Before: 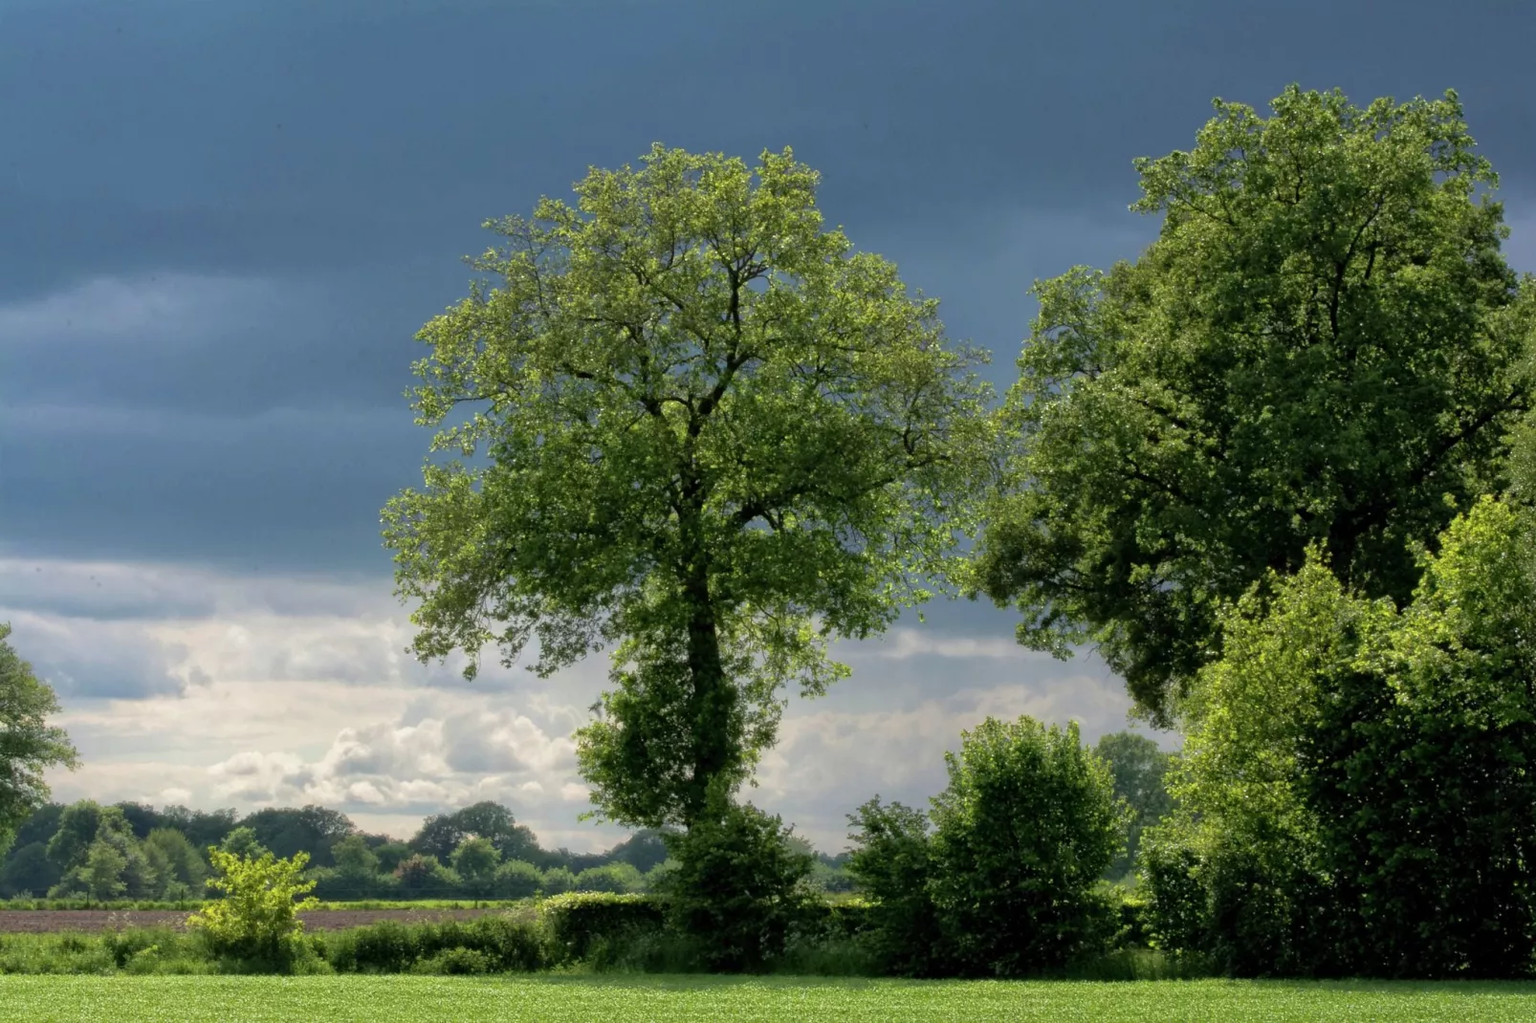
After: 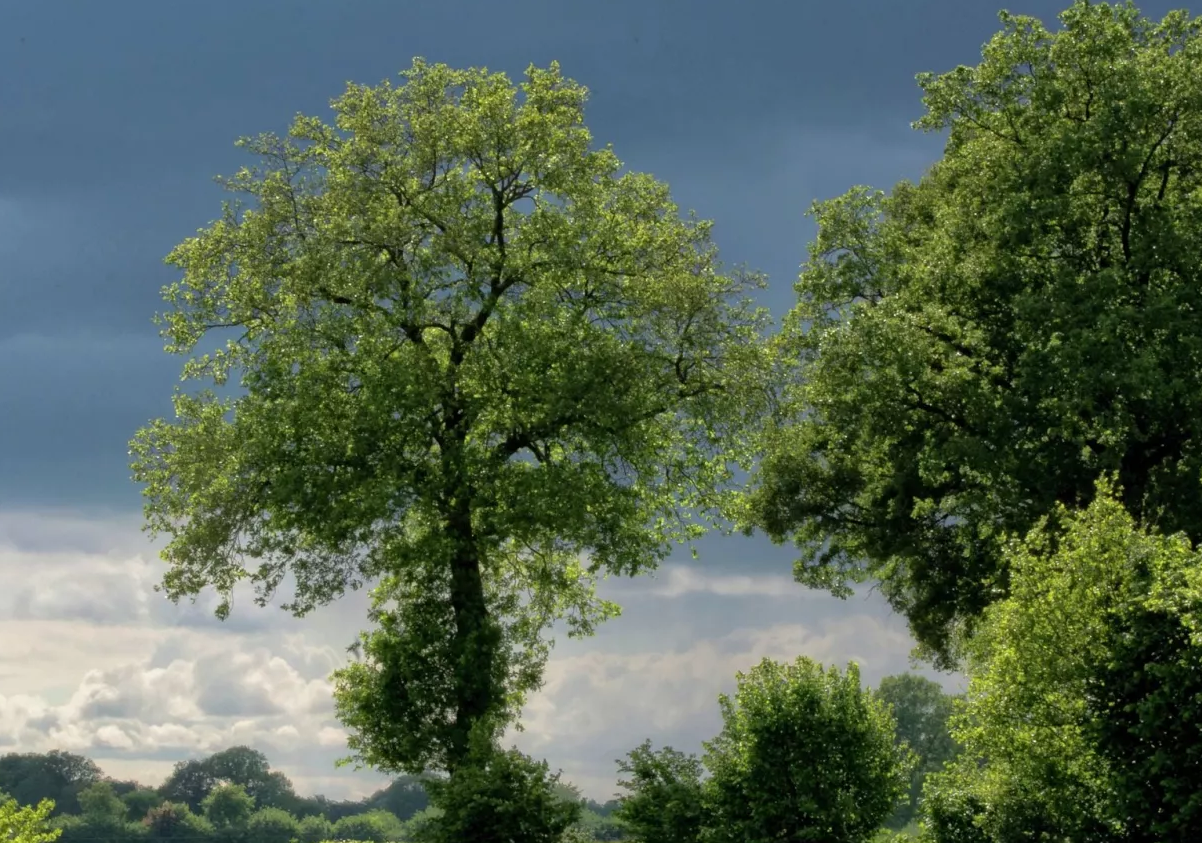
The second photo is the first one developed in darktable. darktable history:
tone equalizer: on, module defaults
crop: left 16.768%, top 8.653%, right 8.362%, bottom 12.485%
